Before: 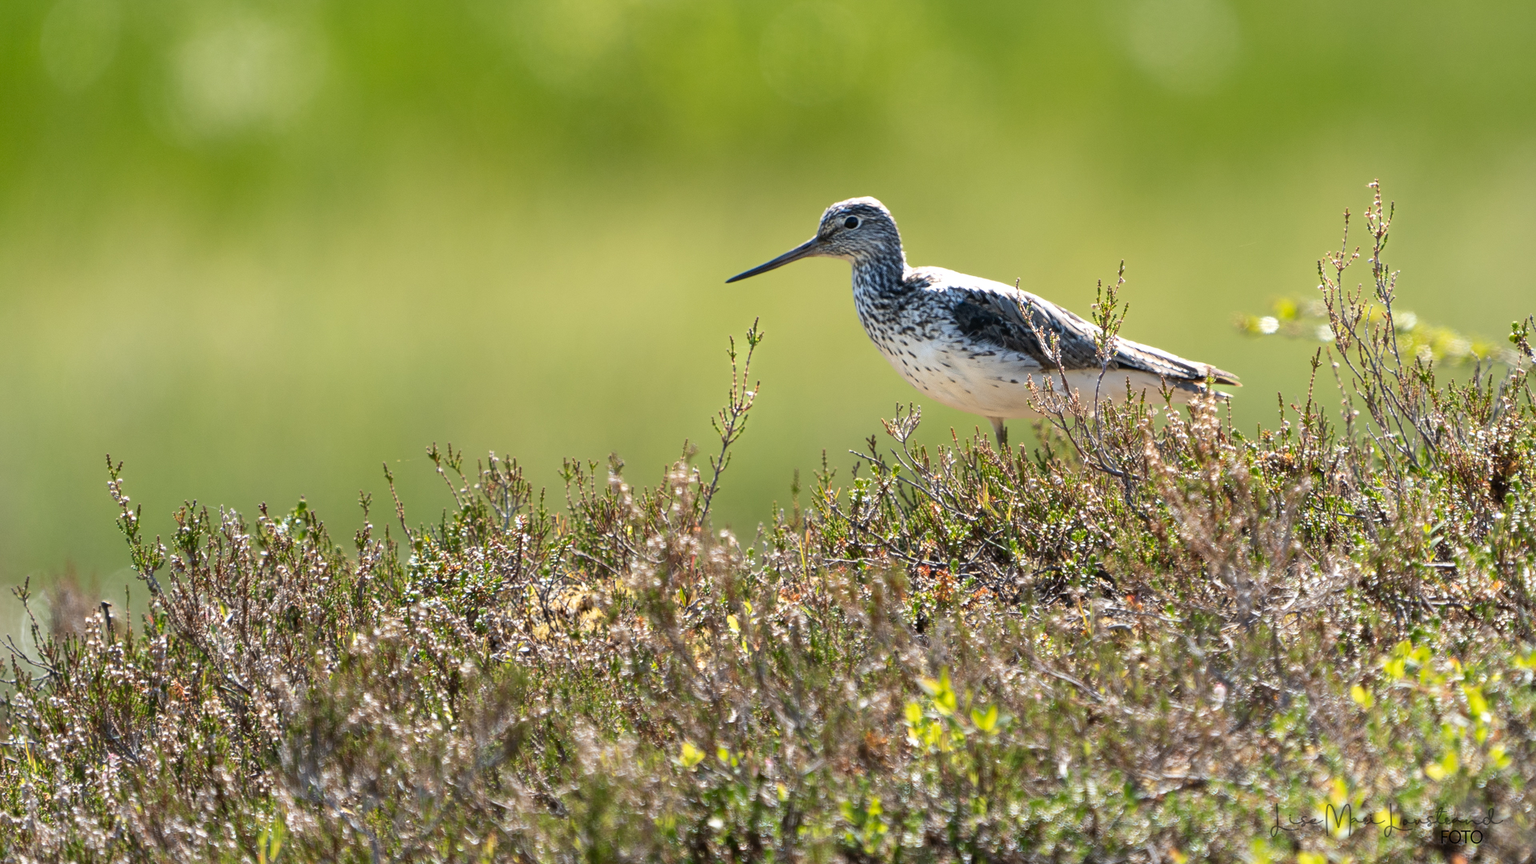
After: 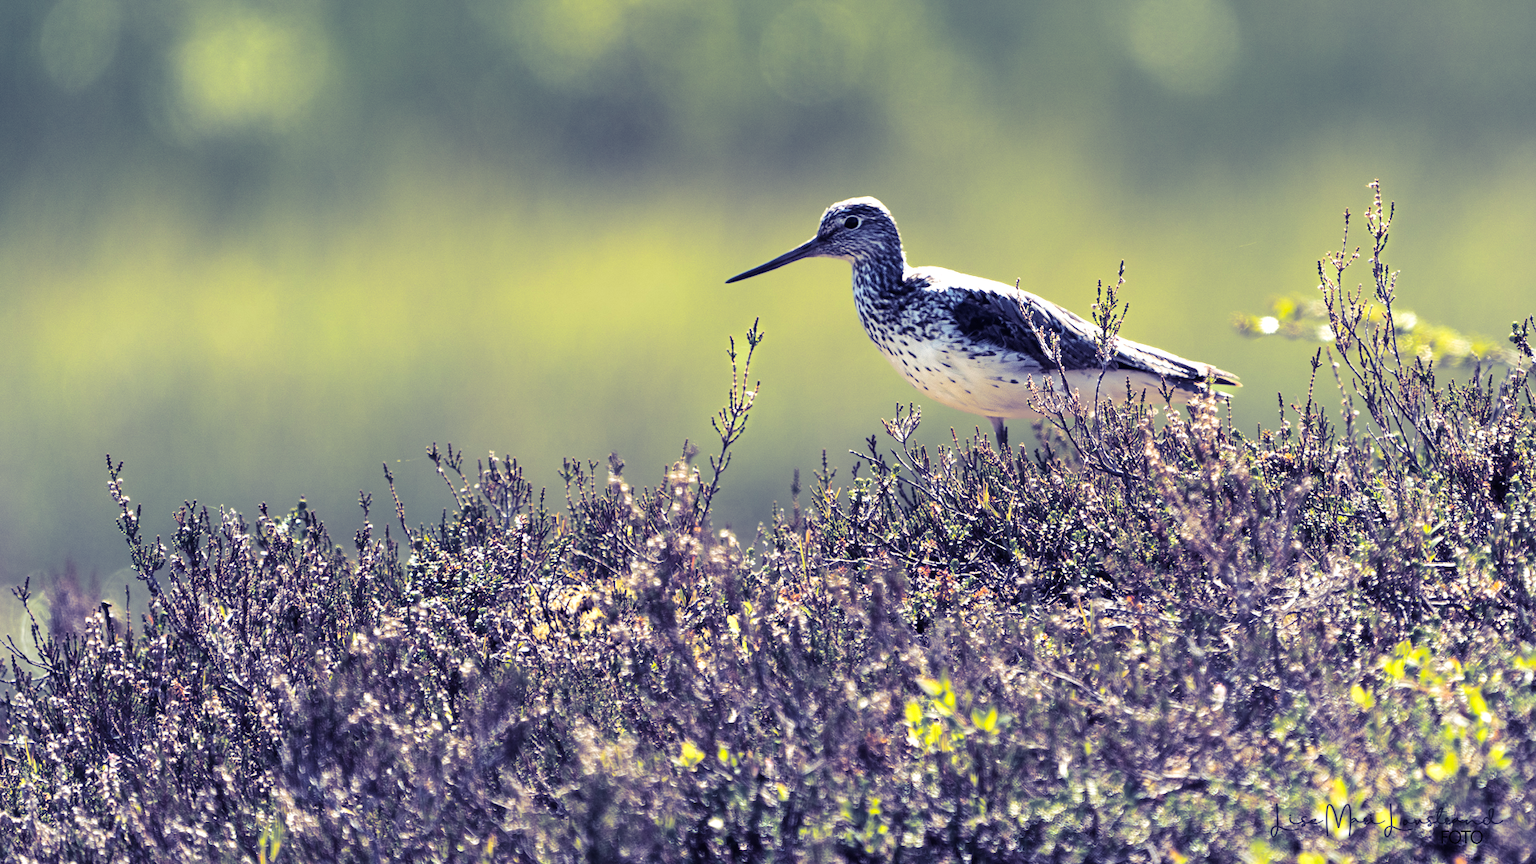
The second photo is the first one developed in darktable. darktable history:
tone equalizer: -8 EV -0.417 EV, -7 EV -0.389 EV, -6 EV -0.333 EV, -5 EV -0.222 EV, -3 EV 0.222 EV, -2 EV 0.333 EV, -1 EV 0.389 EV, +0 EV 0.417 EV, edges refinement/feathering 500, mask exposure compensation -1.57 EV, preserve details no
split-toning: shadows › hue 242.67°, shadows › saturation 0.733, highlights › hue 45.33°, highlights › saturation 0.667, balance -53.304, compress 21.15%
